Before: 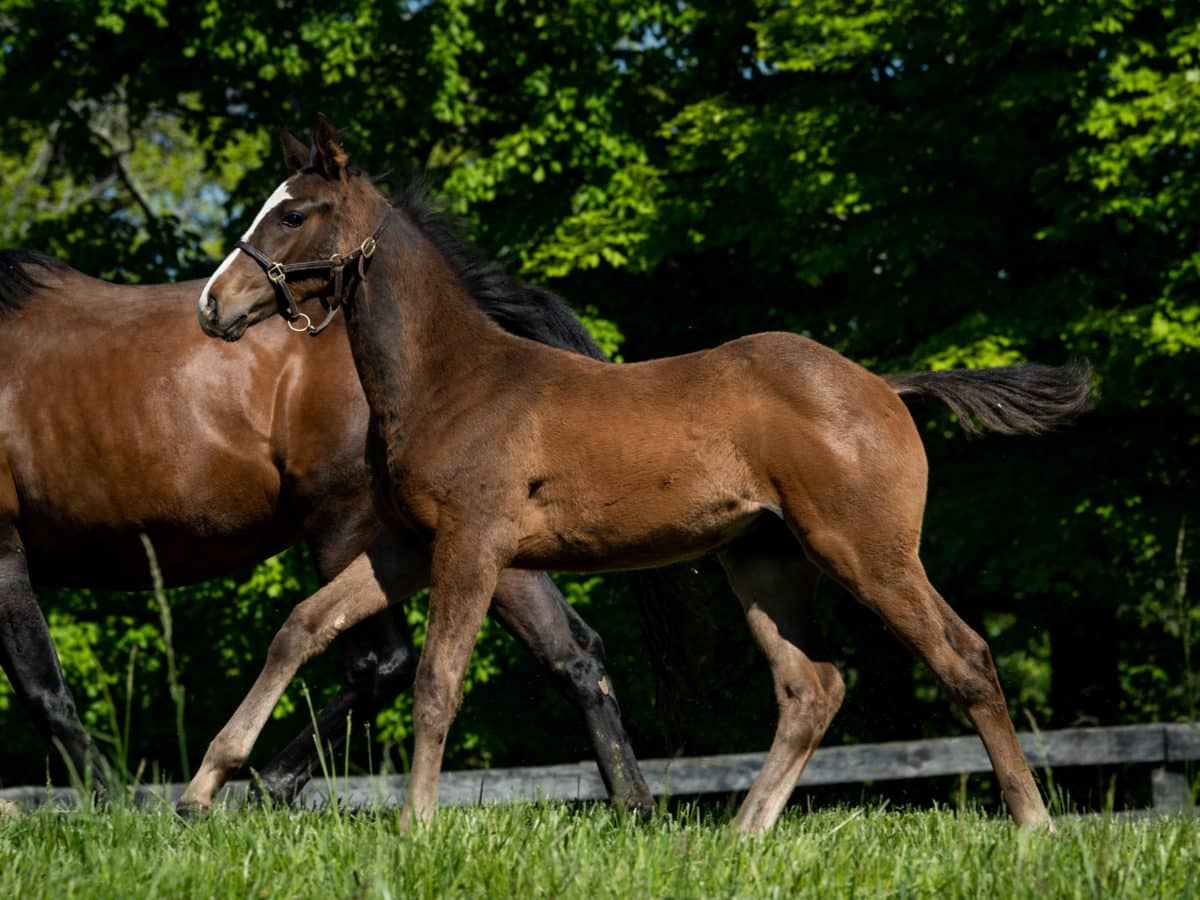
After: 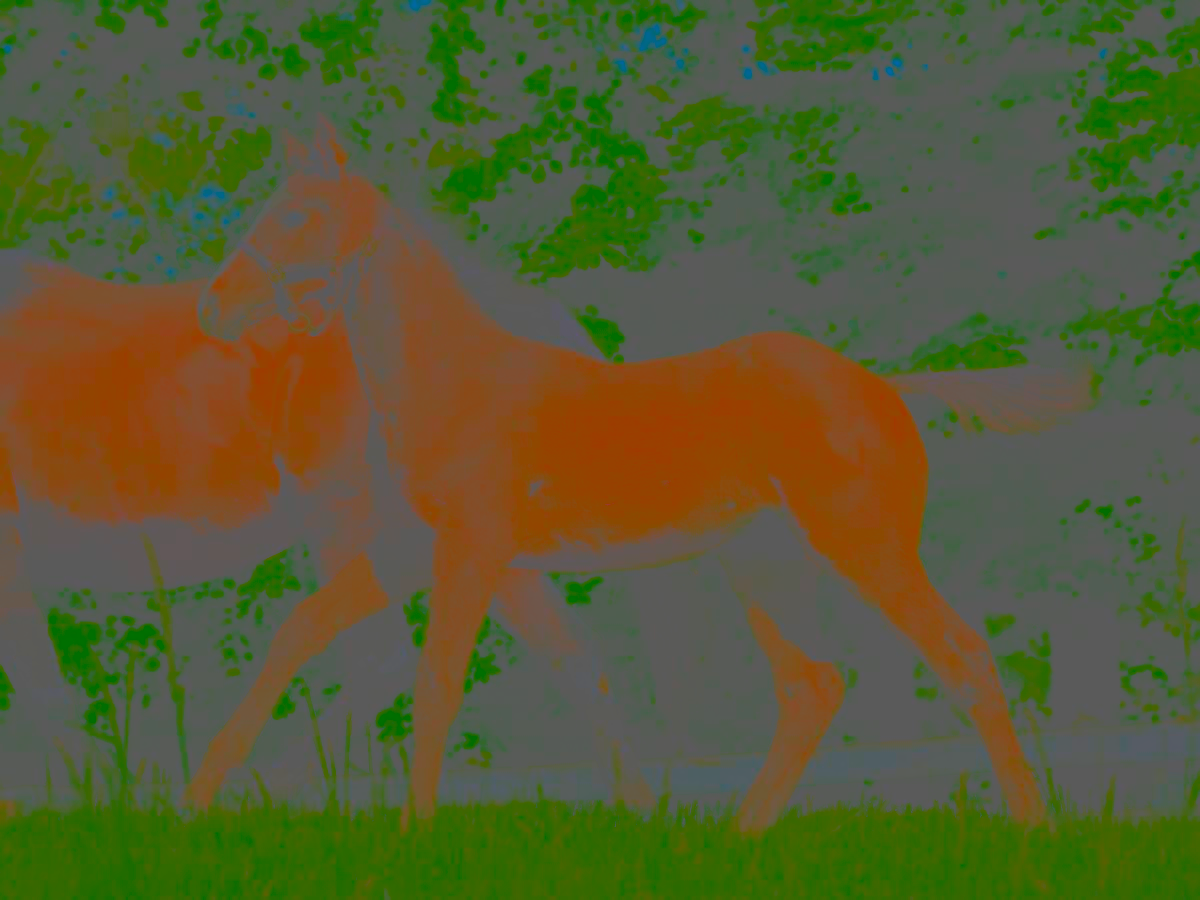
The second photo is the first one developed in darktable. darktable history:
contrast brightness saturation: contrast -0.983, brightness -0.177, saturation 0.736
